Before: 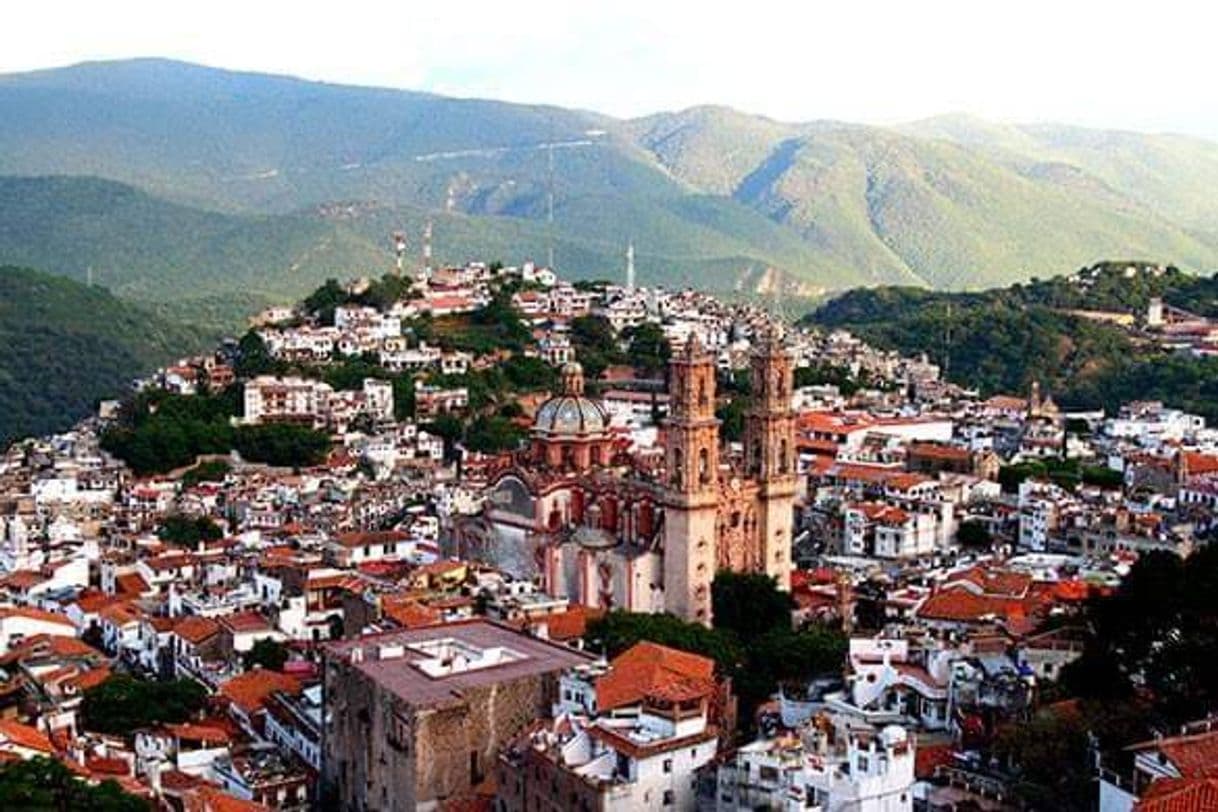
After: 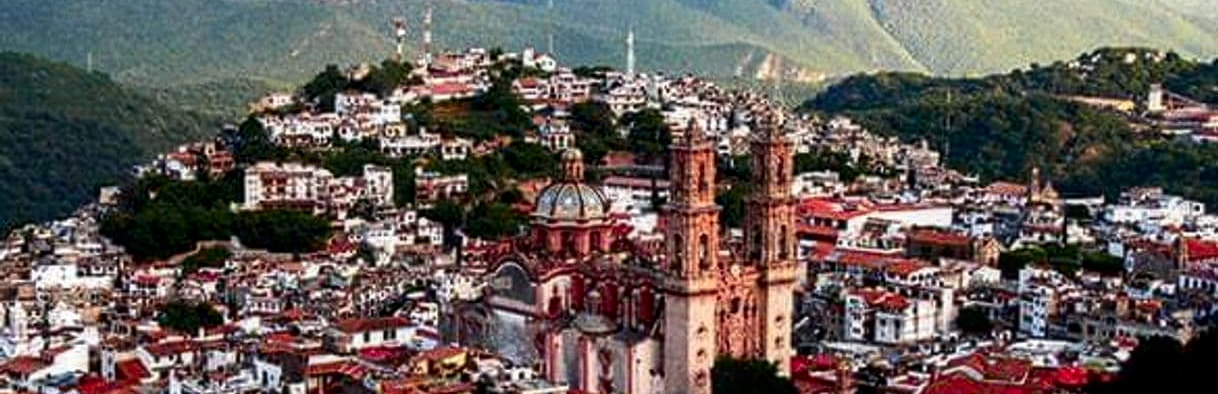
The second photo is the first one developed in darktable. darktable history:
contrast brightness saturation: contrast 0.068, brightness -0.133, saturation 0.048
crop and rotate: top 26.455%, bottom 25.013%
color zones: curves: ch1 [(0.309, 0.524) (0.41, 0.329) (0.508, 0.509)]; ch2 [(0.25, 0.457) (0.75, 0.5)]
local contrast: on, module defaults
